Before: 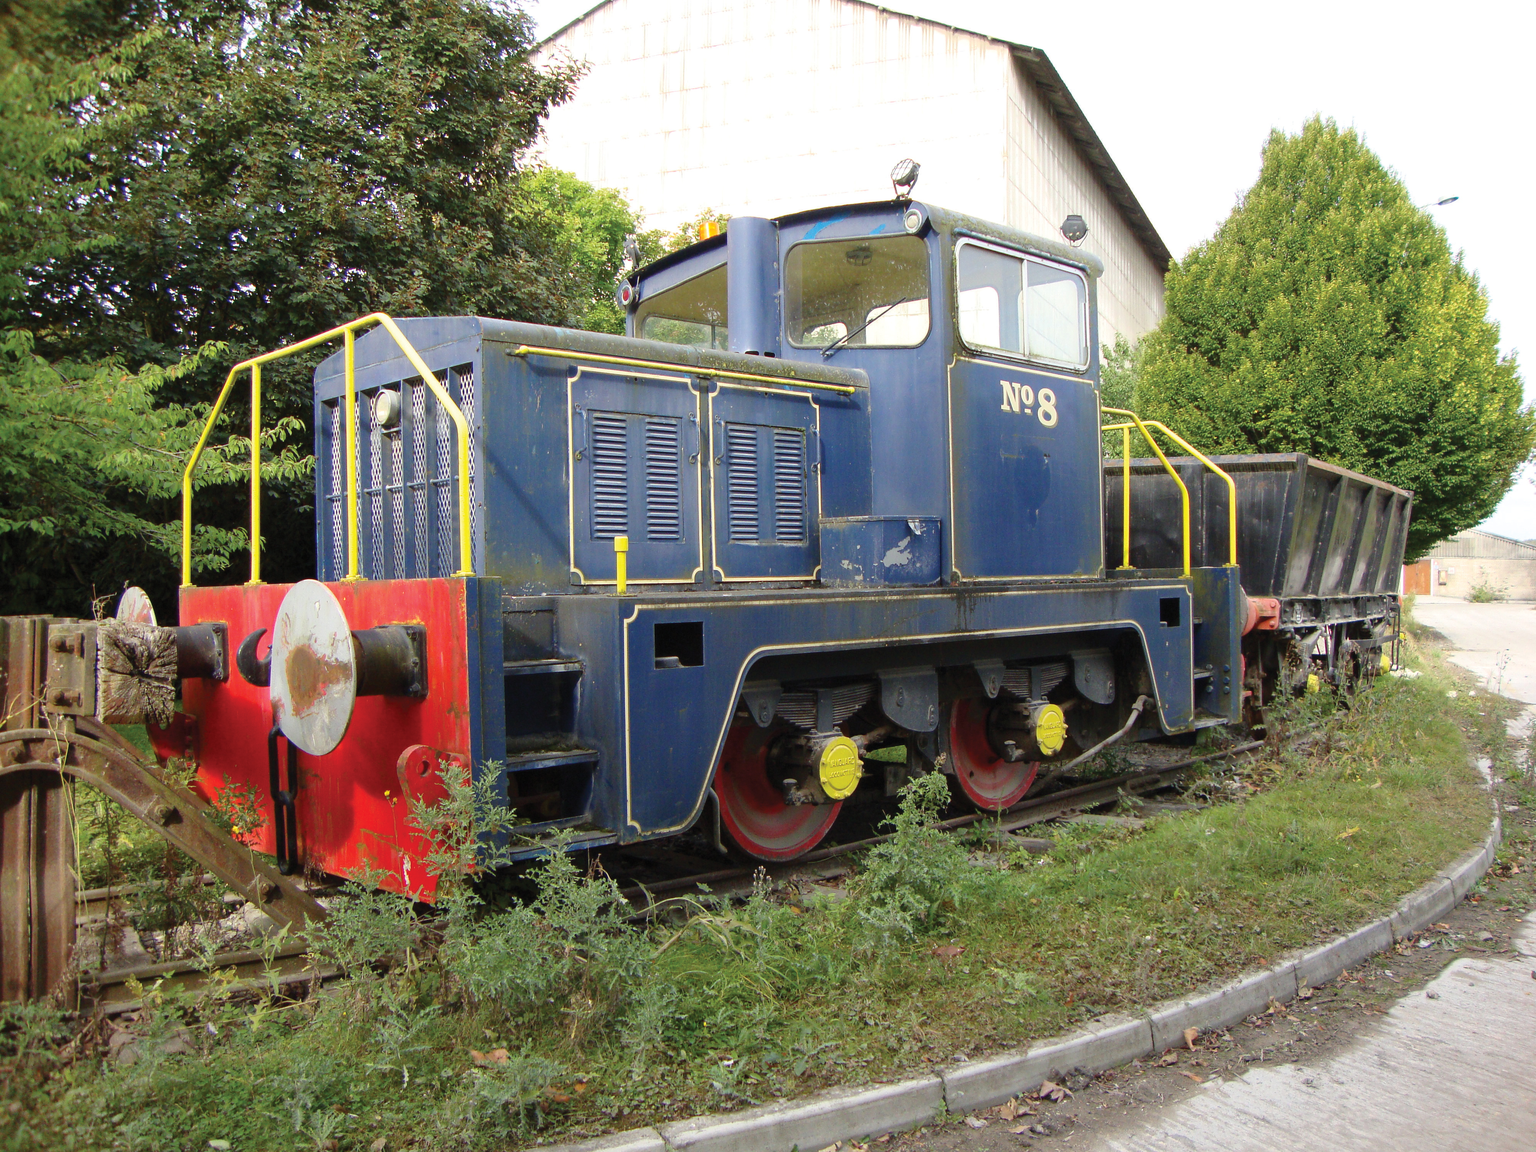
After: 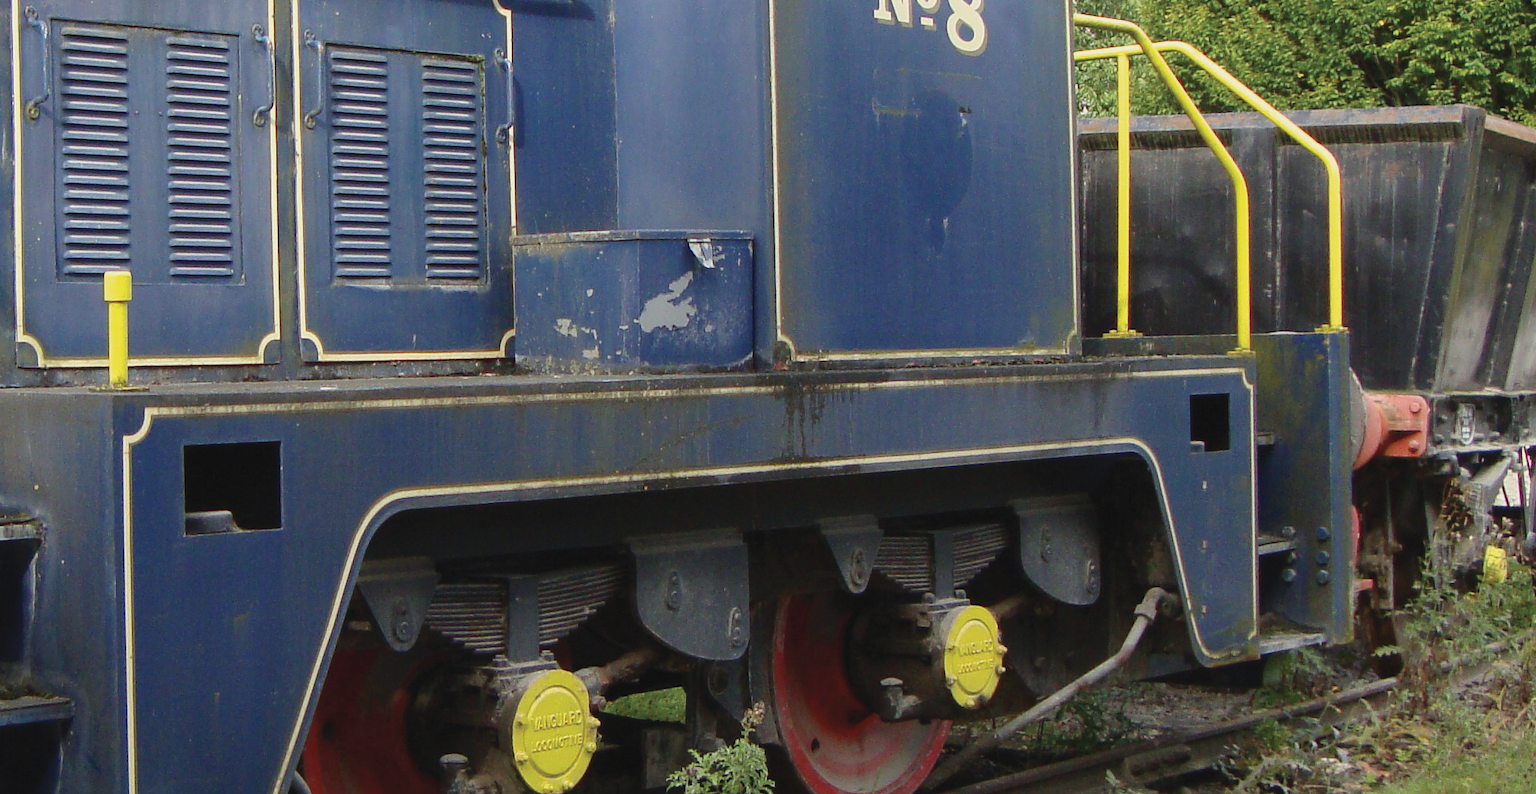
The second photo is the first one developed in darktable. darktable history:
crop: left 36.607%, top 34.735%, right 13.146%, bottom 30.611%
contrast brightness saturation: contrast -0.08, brightness -0.04, saturation -0.11
